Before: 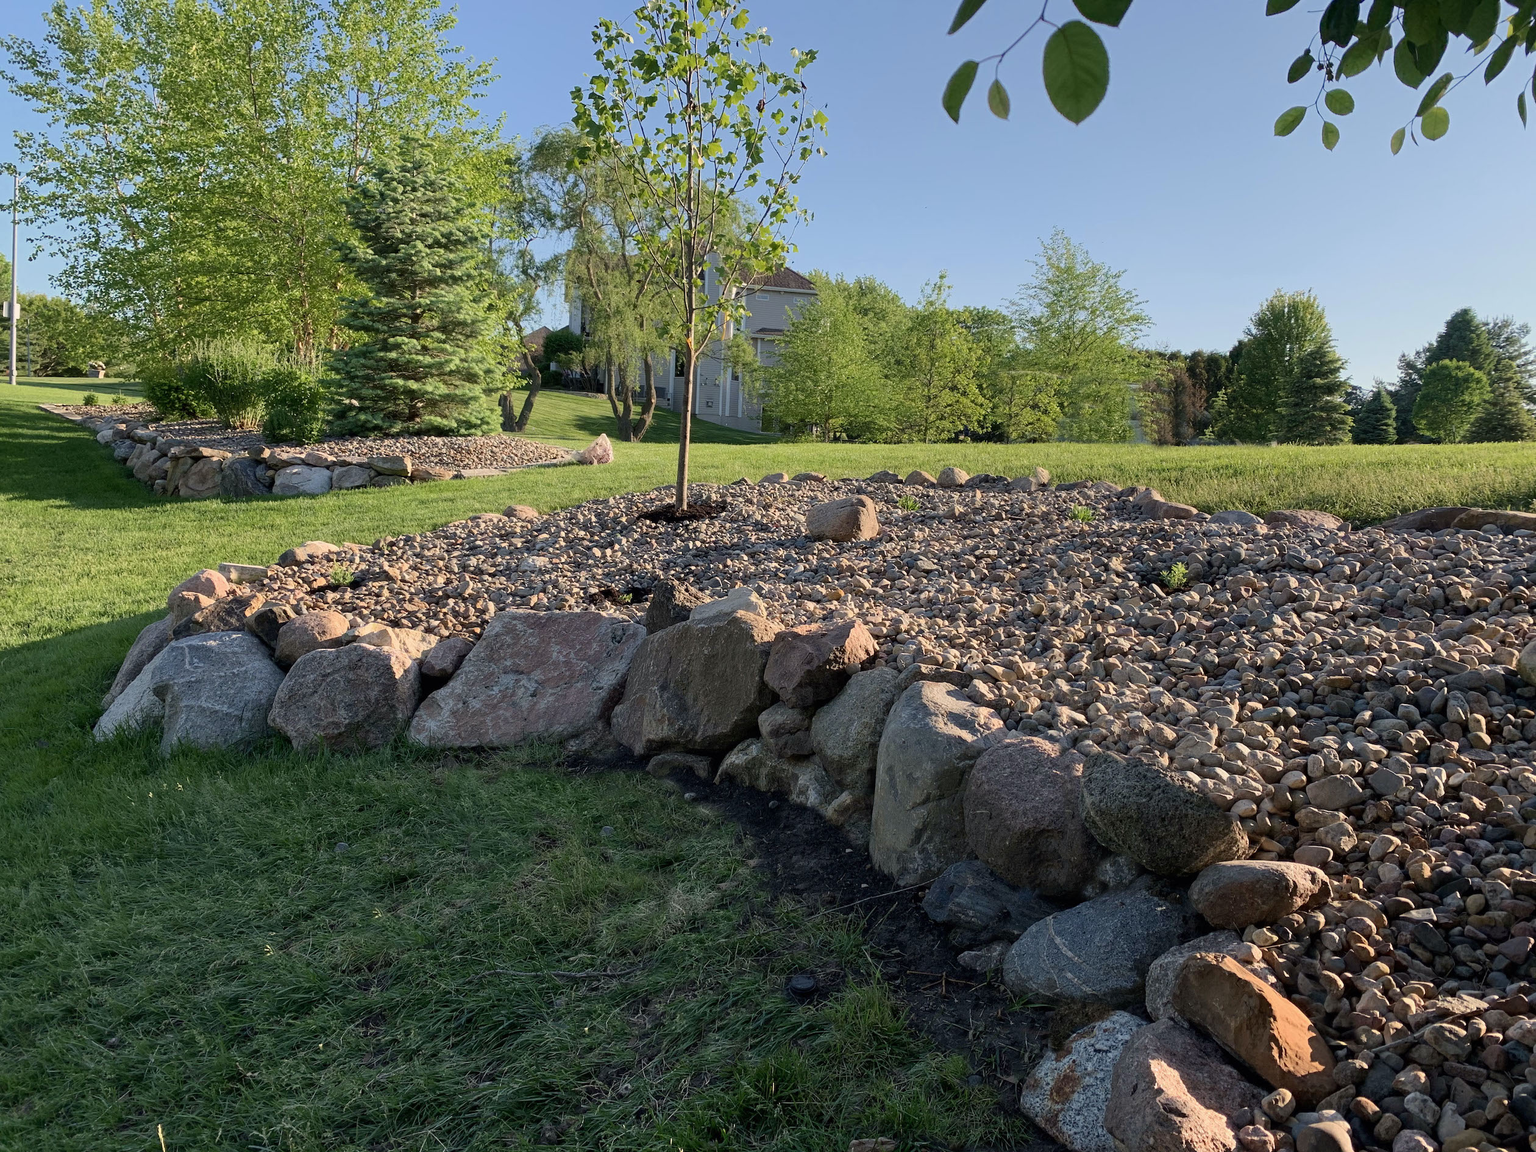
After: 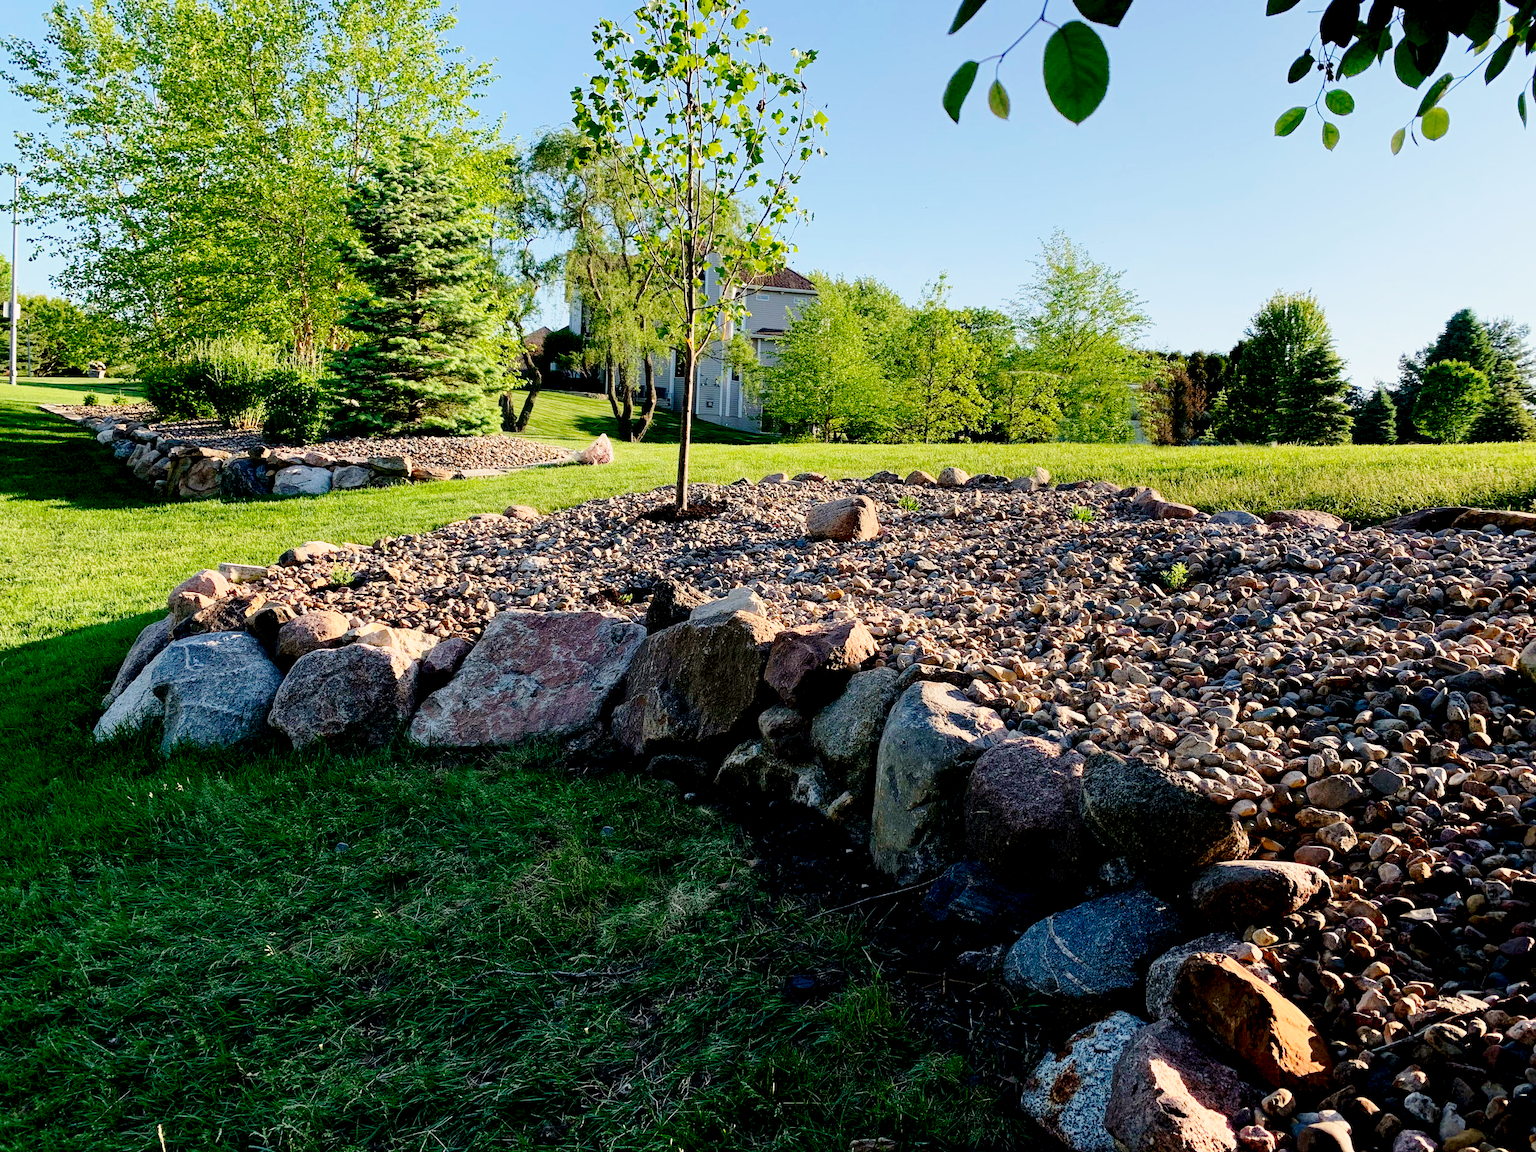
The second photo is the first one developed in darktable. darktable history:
base curve: curves: ch0 [(0, 0) (0.028, 0.03) (0.121, 0.232) (0.46, 0.748) (0.859, 0.968) (1, 1)], preserve colors none
exposure: black level correction 0.029, exposure -0.073 EV, compensate highlight preservation false
